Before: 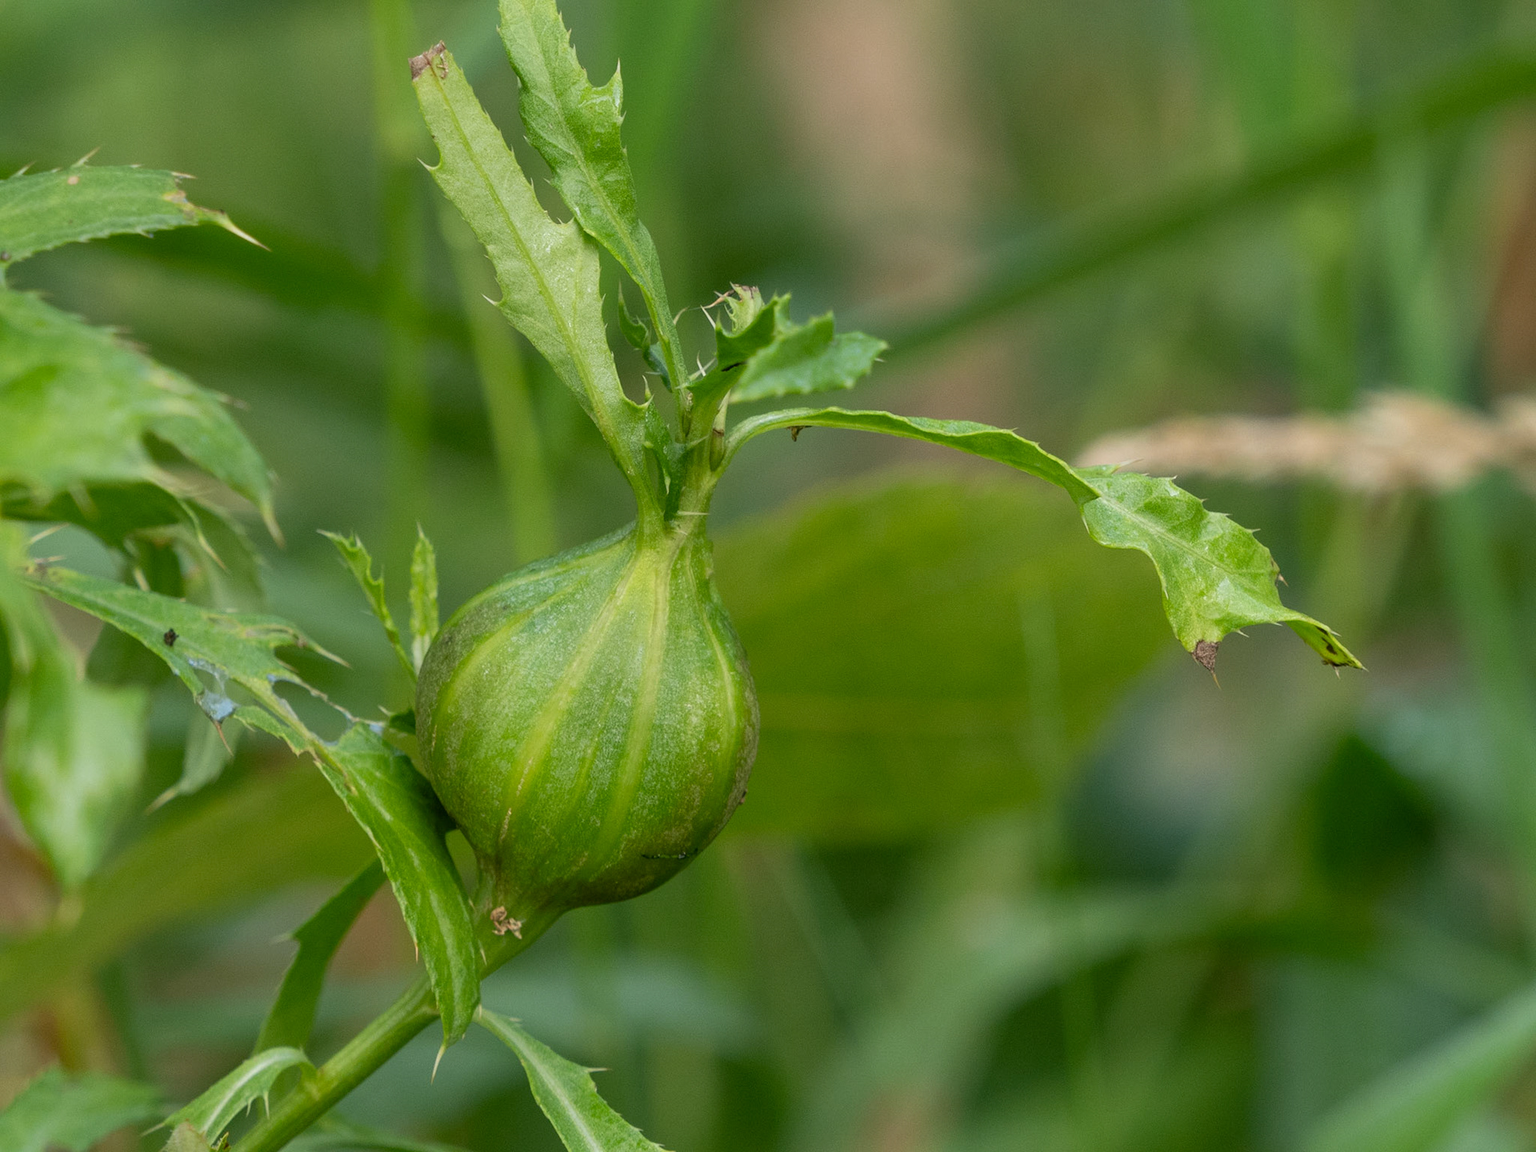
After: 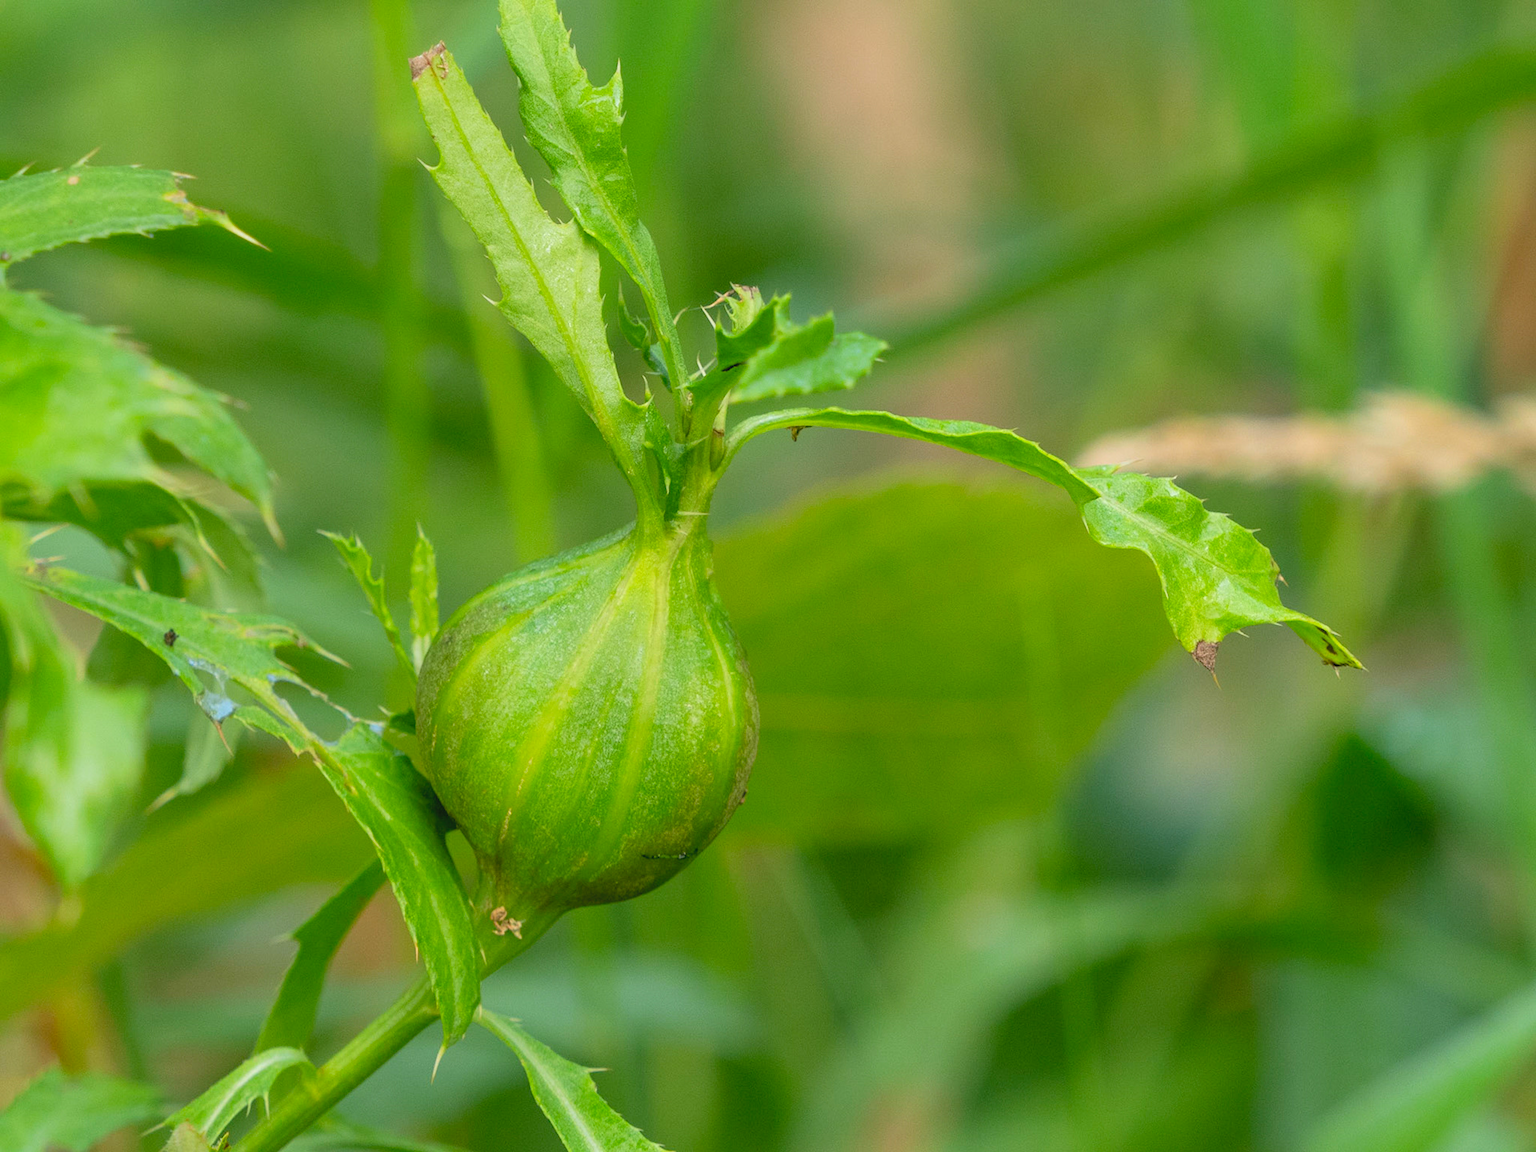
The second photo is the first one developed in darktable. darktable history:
contrast brightness saturation: contrast 0.068, brightness 0.177, saturation 0.408
